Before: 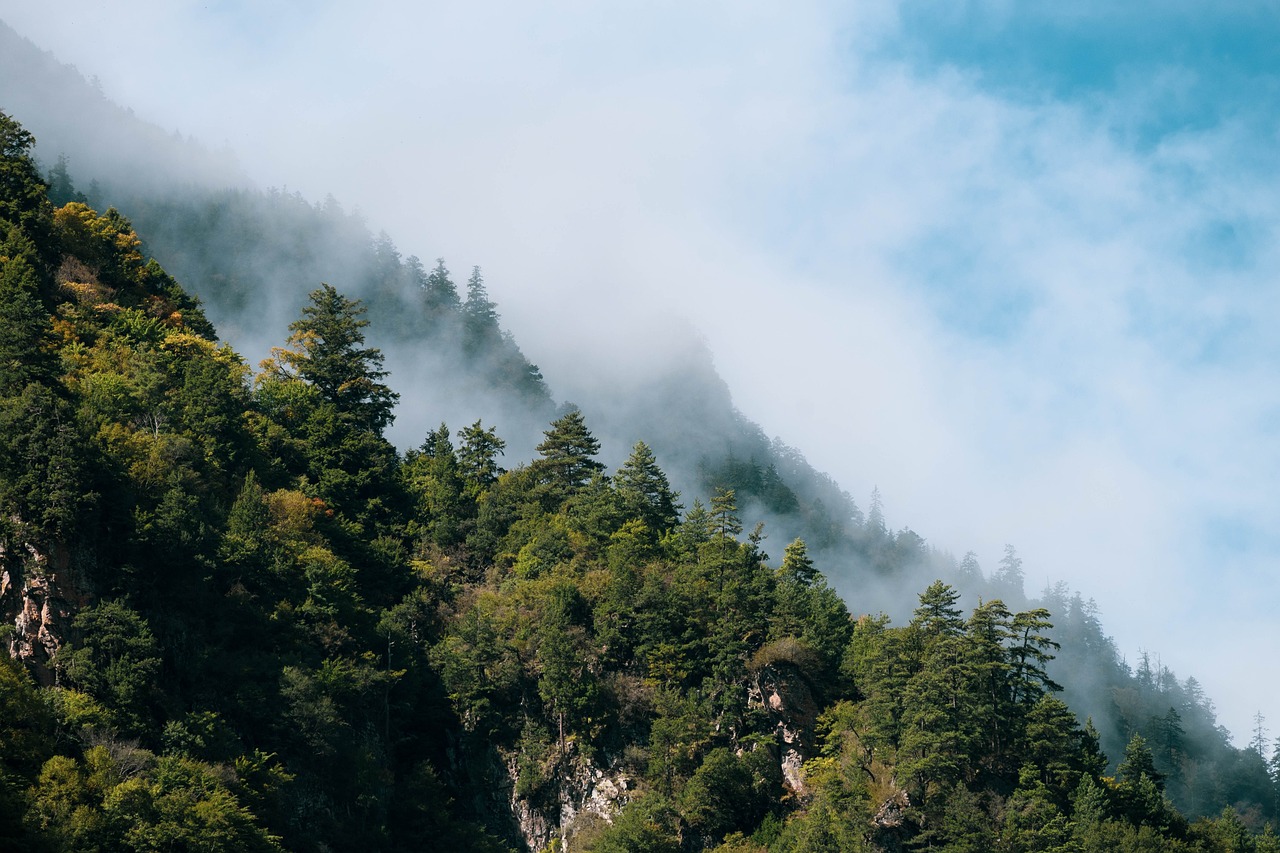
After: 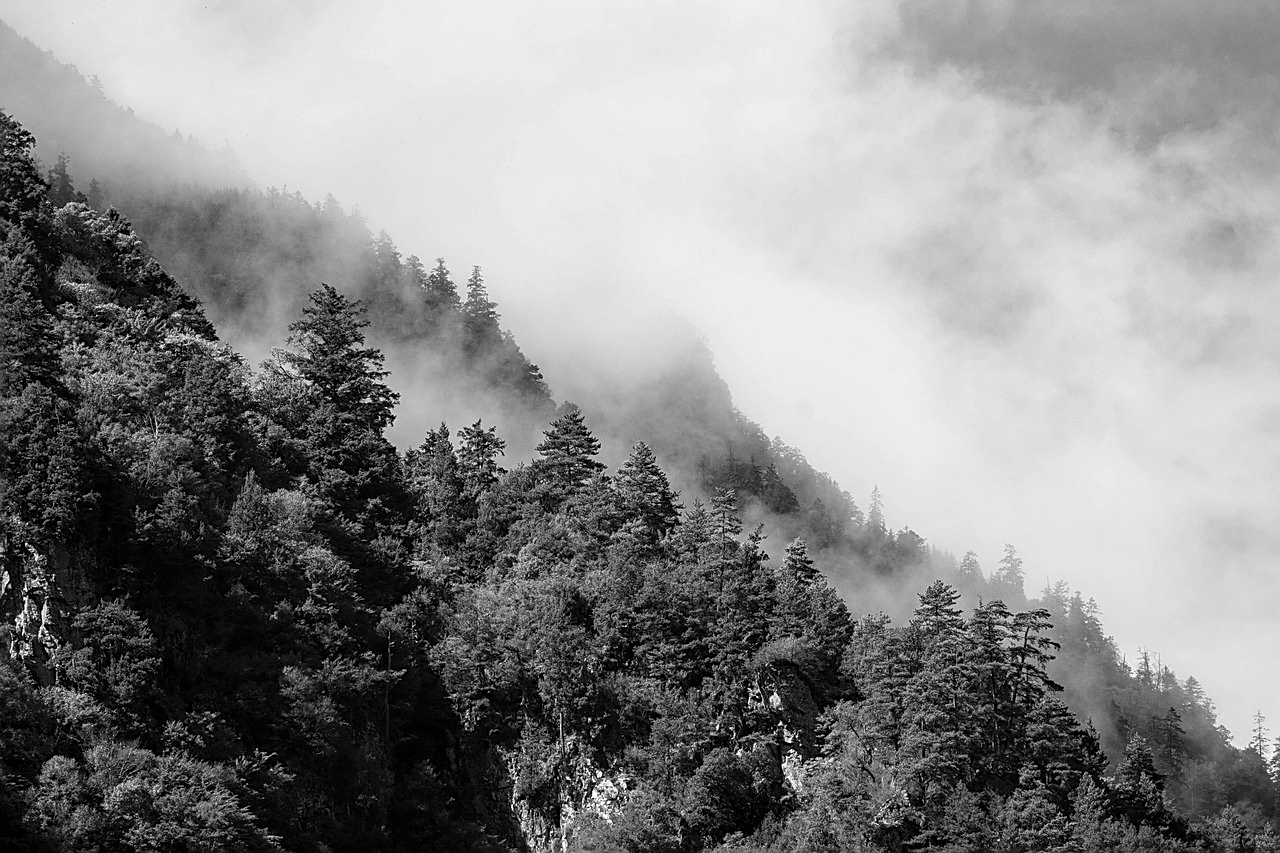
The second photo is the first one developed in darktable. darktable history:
haze removal: strength 0.29, distance 0.25, compatibility mode true, adaptive false
sharpen: on, module defaults
local contrast: on, module defaults
exposure: exposure 0.2 EV, compensate highlight preservation false
color contrast: green-magenta contrast 0, blue-yellow contrast 0
